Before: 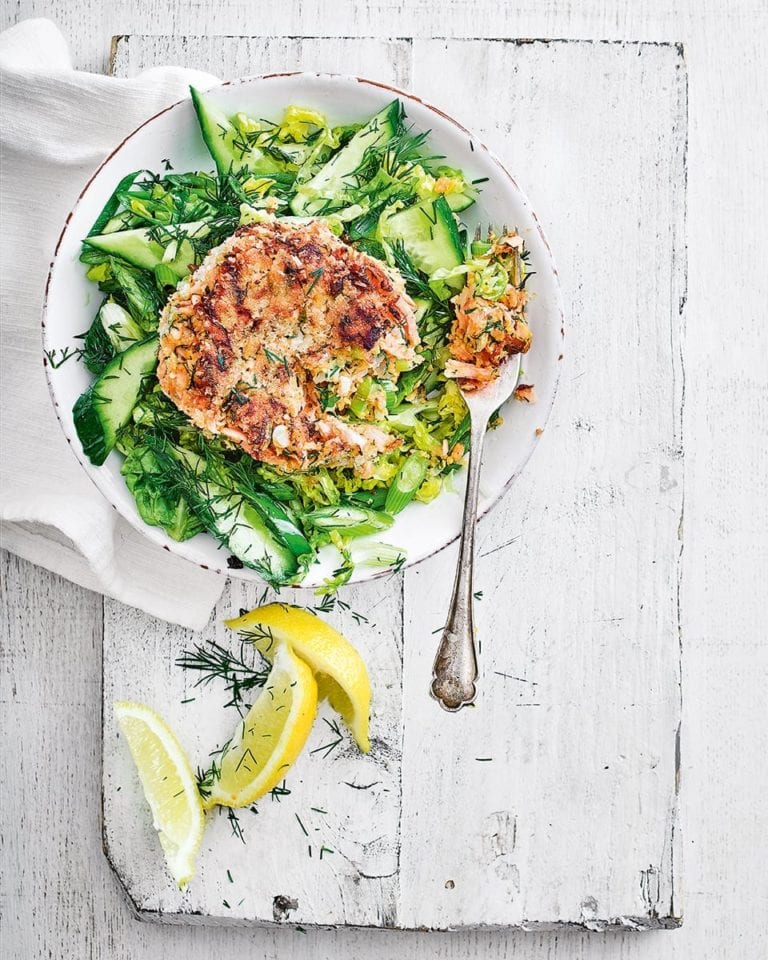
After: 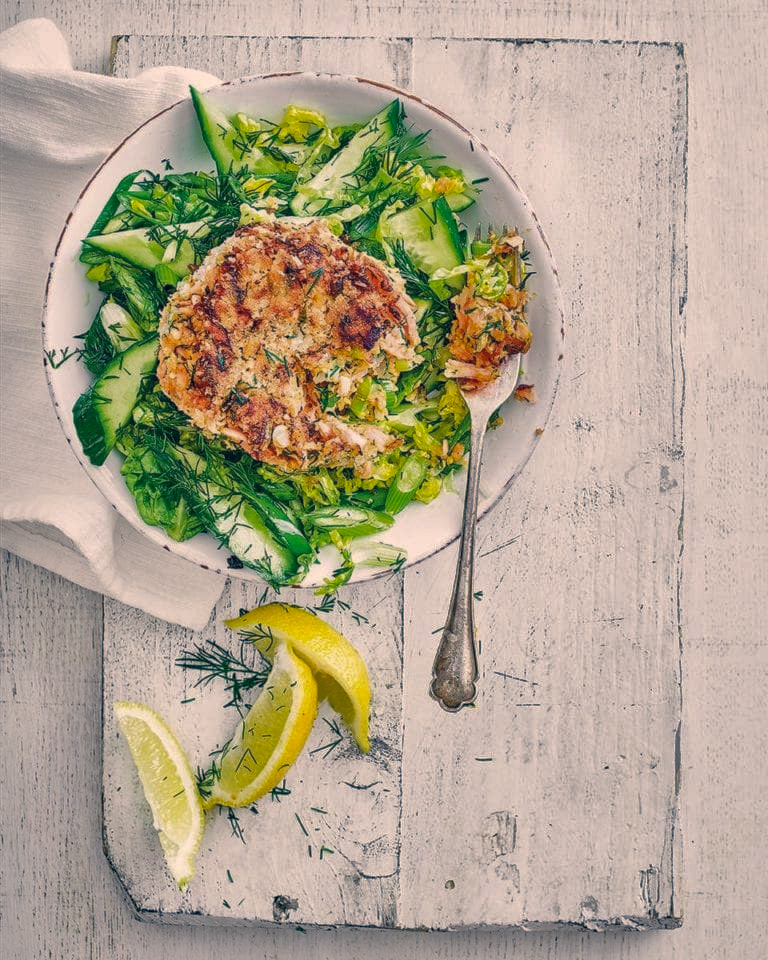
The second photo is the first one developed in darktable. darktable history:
exposure: exposure -0.177 EV, compensate highlight preservation false
color correction: highlights a* 10.32, highlights b* 14.66, shadows a* -9.59, shadows b* -15.02
shadows and highlights: shadows 60, highlights -60
local contrast: on, module defaults
